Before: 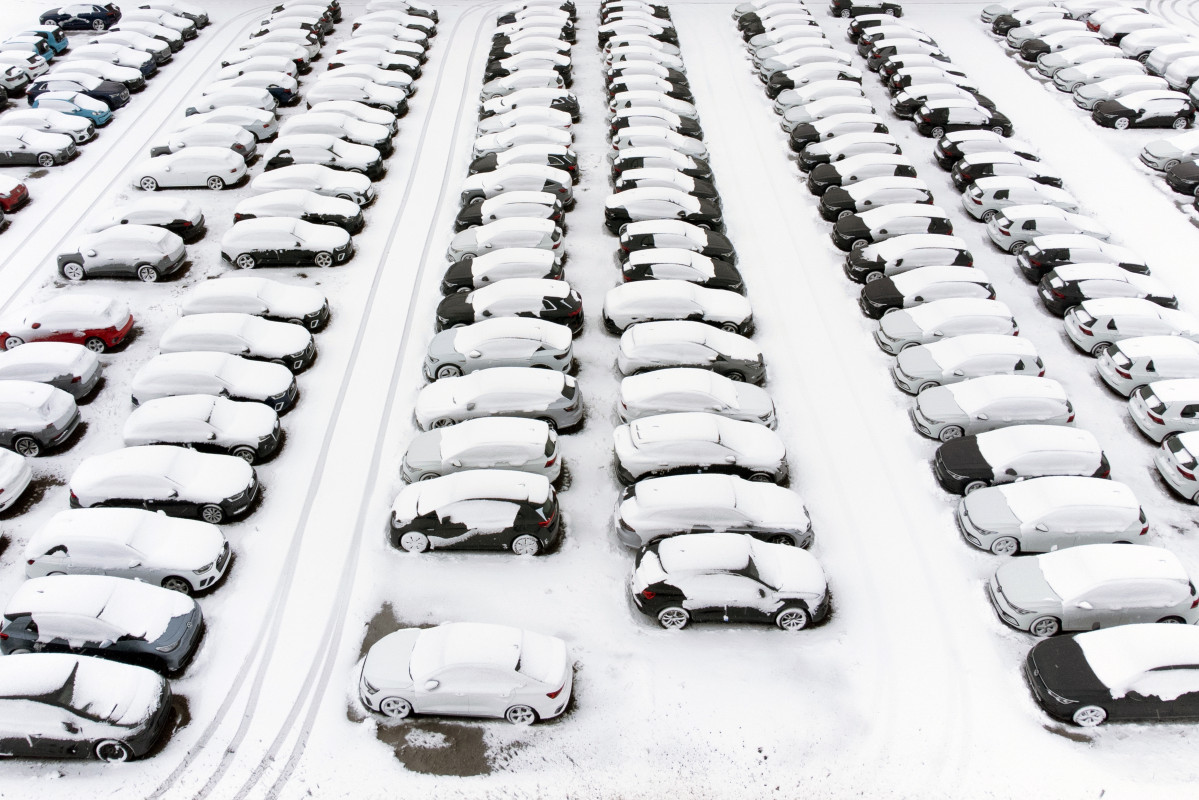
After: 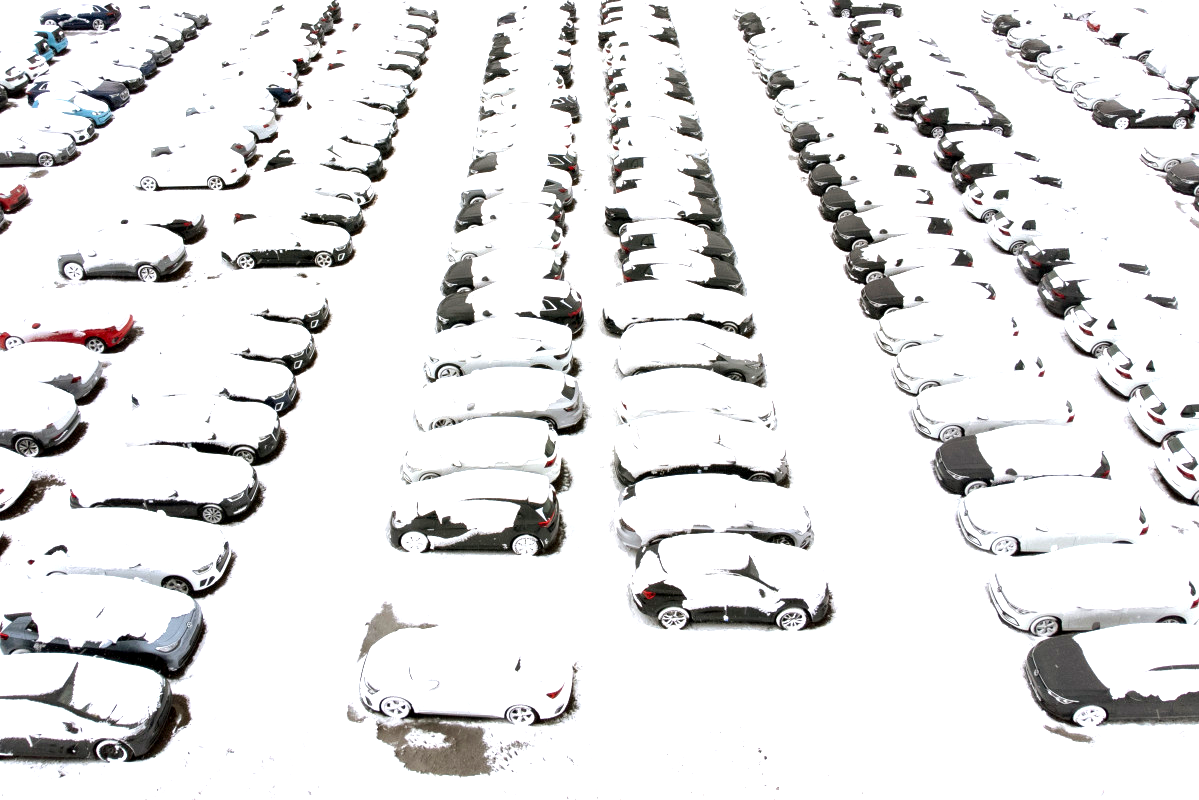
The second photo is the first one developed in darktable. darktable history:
exposure: black level correction 0.001, exposure 1.12 EV, compensate exposure bias true, compensate highlight preservation false
